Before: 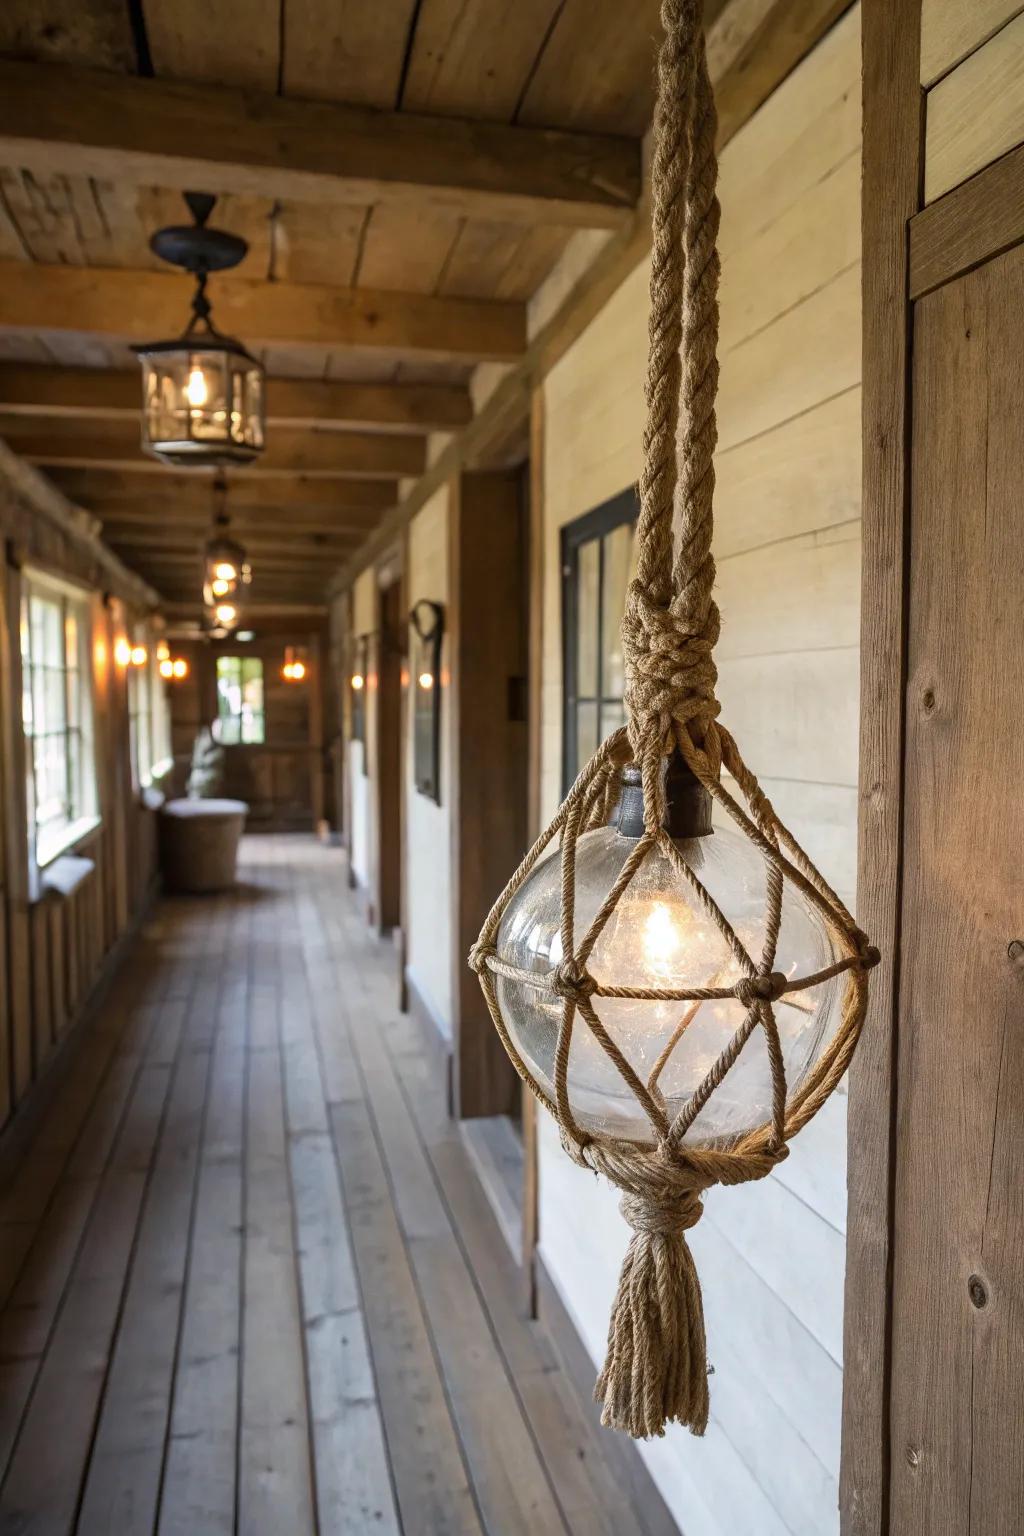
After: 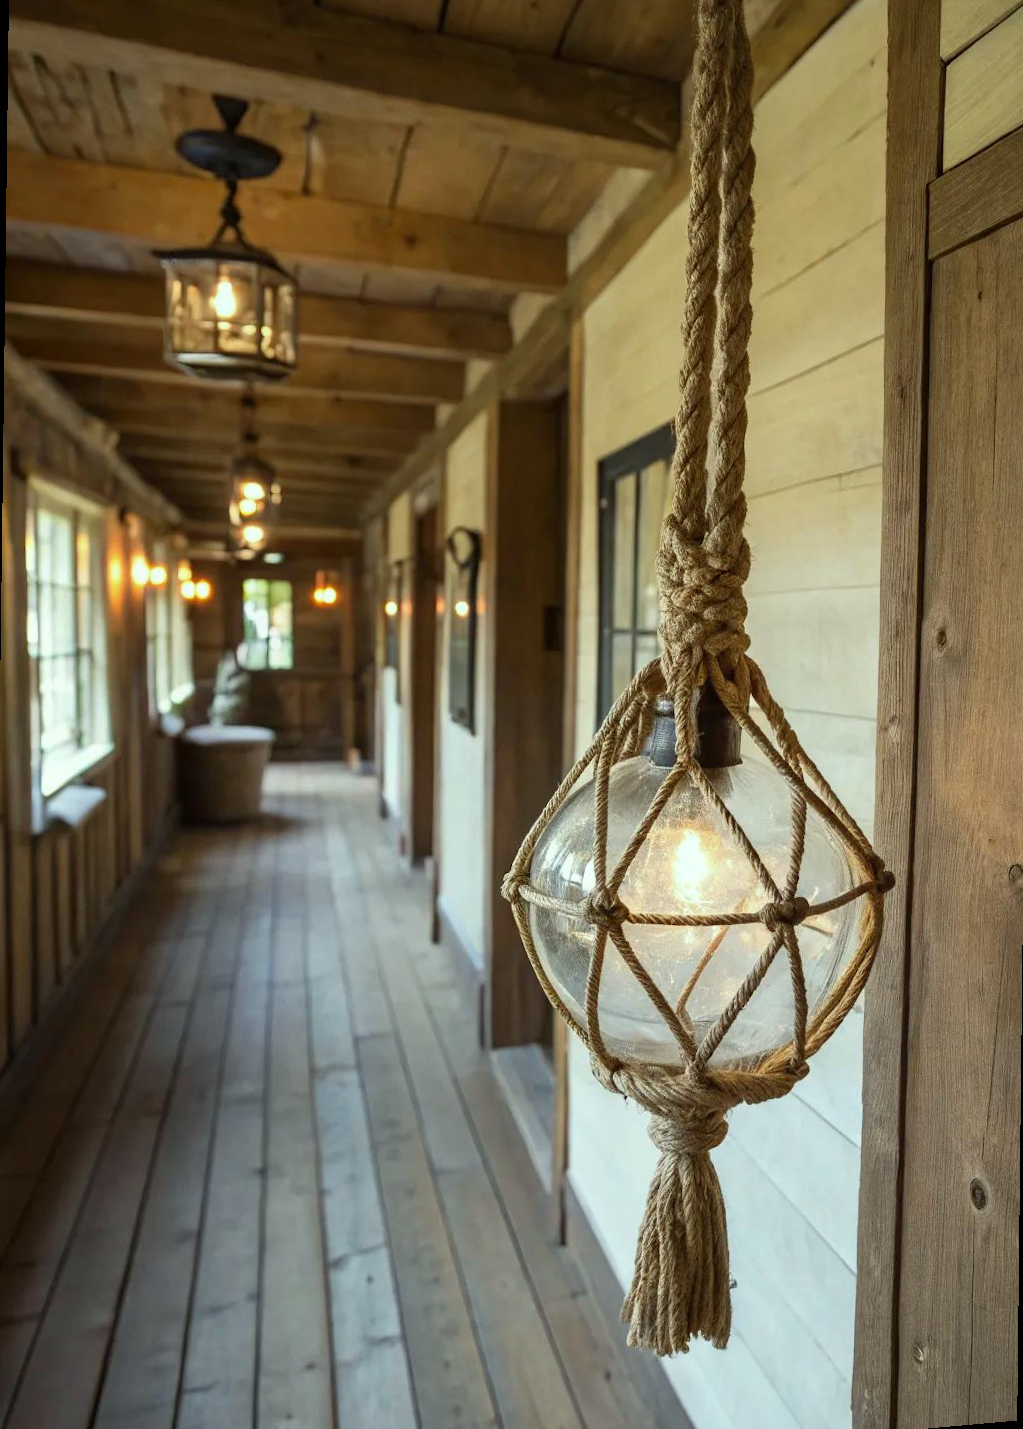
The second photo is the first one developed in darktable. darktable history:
color correction: highlights a* -8, highlights b* 3.1
rotate and perspective: rotation 0.679°, lens shift (horizontal) 0.136, crop left 0.009, crop right 0.991, crop top 0.078, crop bottom 0.95
